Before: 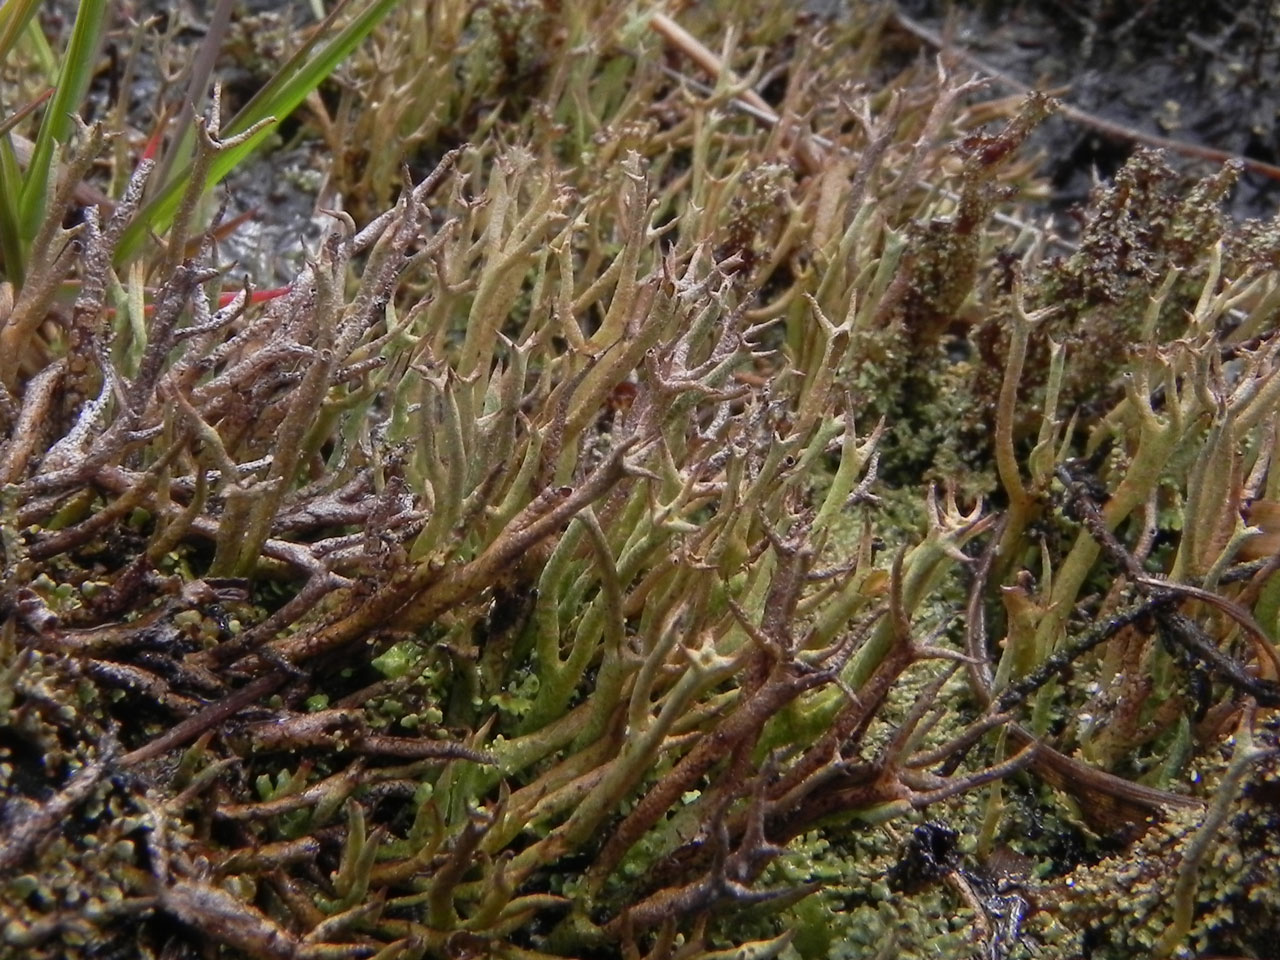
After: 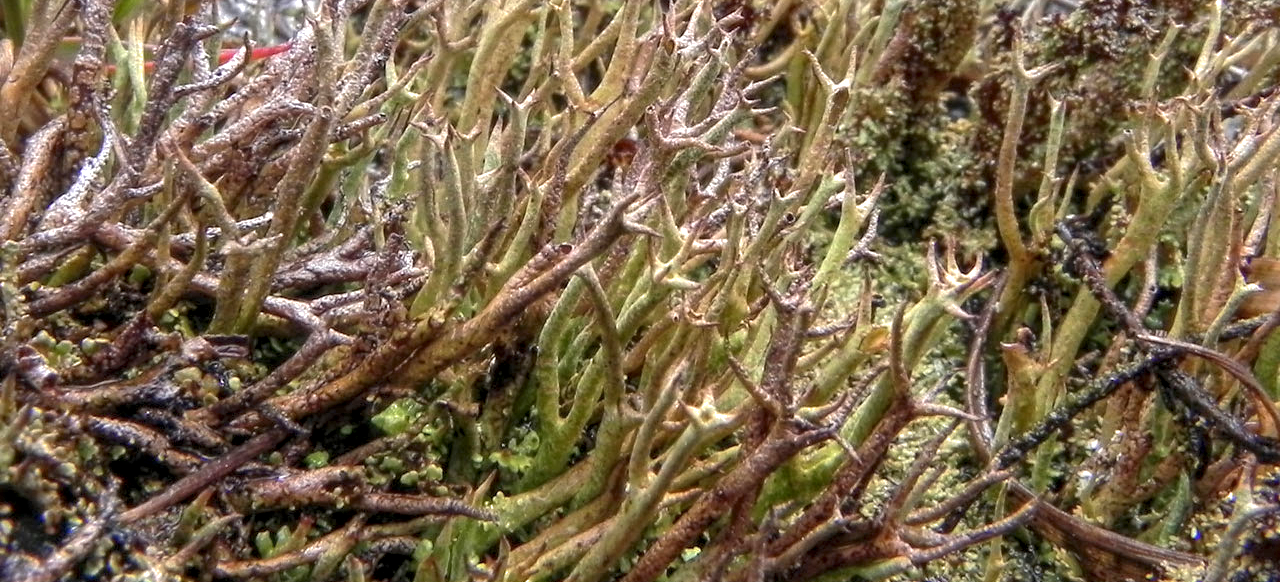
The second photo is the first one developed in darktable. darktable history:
local contrast: highlights 100%, shadows 100%, detail 200%, midtone range 0.2
shadows and highlights: on, module defaults
crop and rotate: top 25.357%, bottom 13.942%
exposure: black level correction 0, exposure 0.7 EV, compensate exposure bias true, compensate highlight preservation false
